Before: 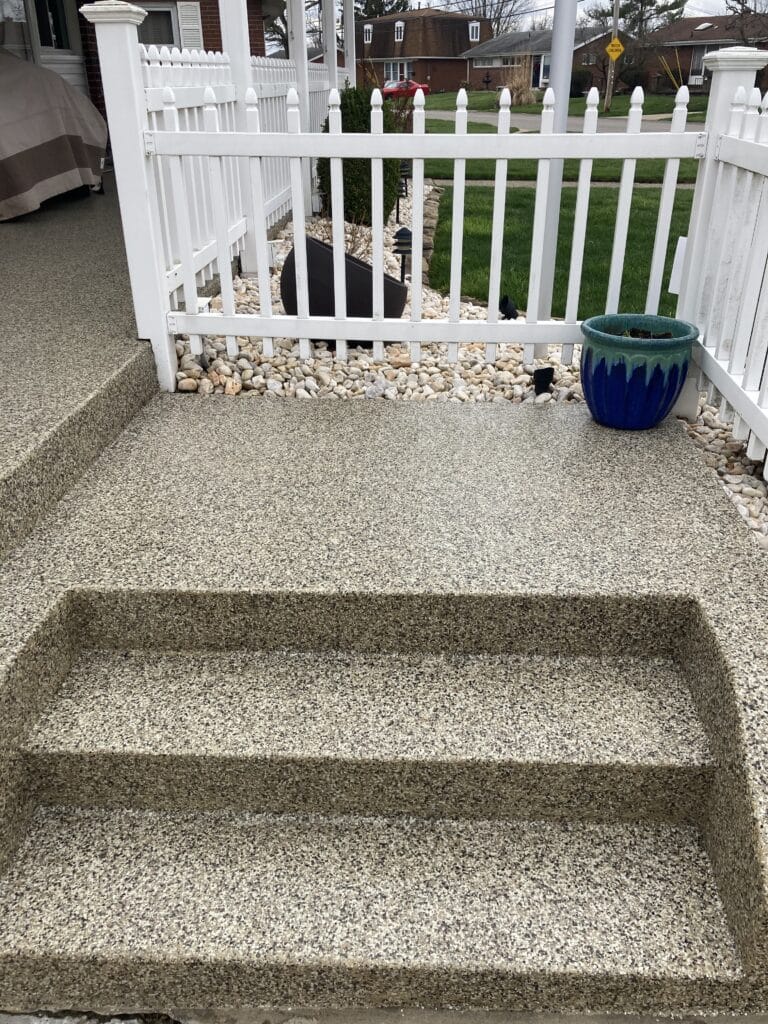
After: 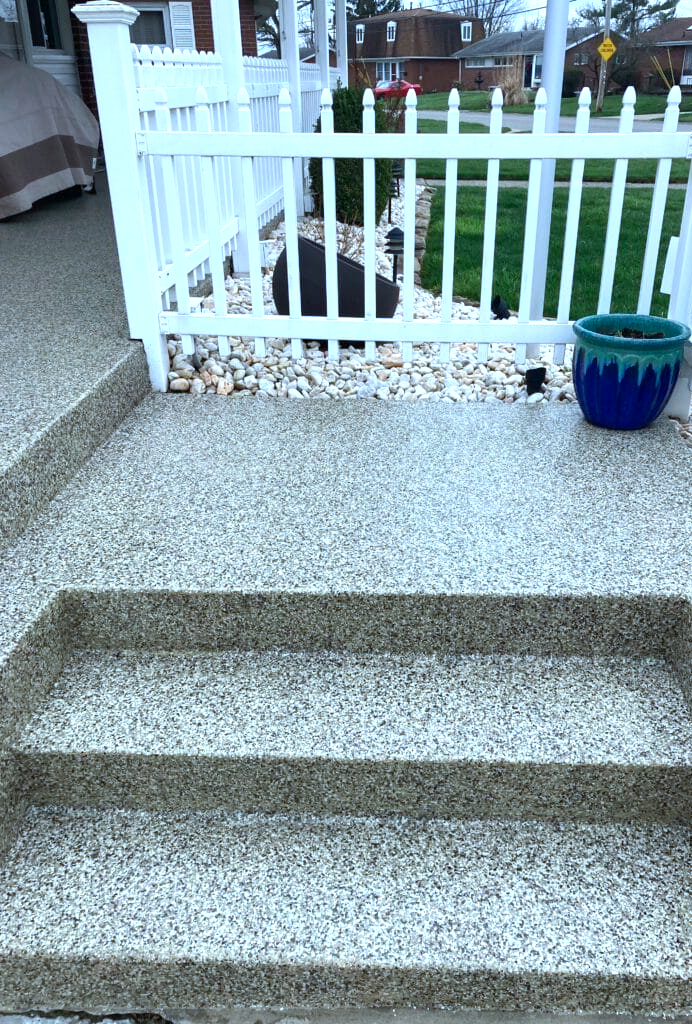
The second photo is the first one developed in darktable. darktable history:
exposure: black level correction 0, exposure 0.5 EV, compensate highlight preservation false
crop and rotate: left 1.088%, right 8.807%
color calibration: x 0.396, y 0.386, temperature 3669 K
